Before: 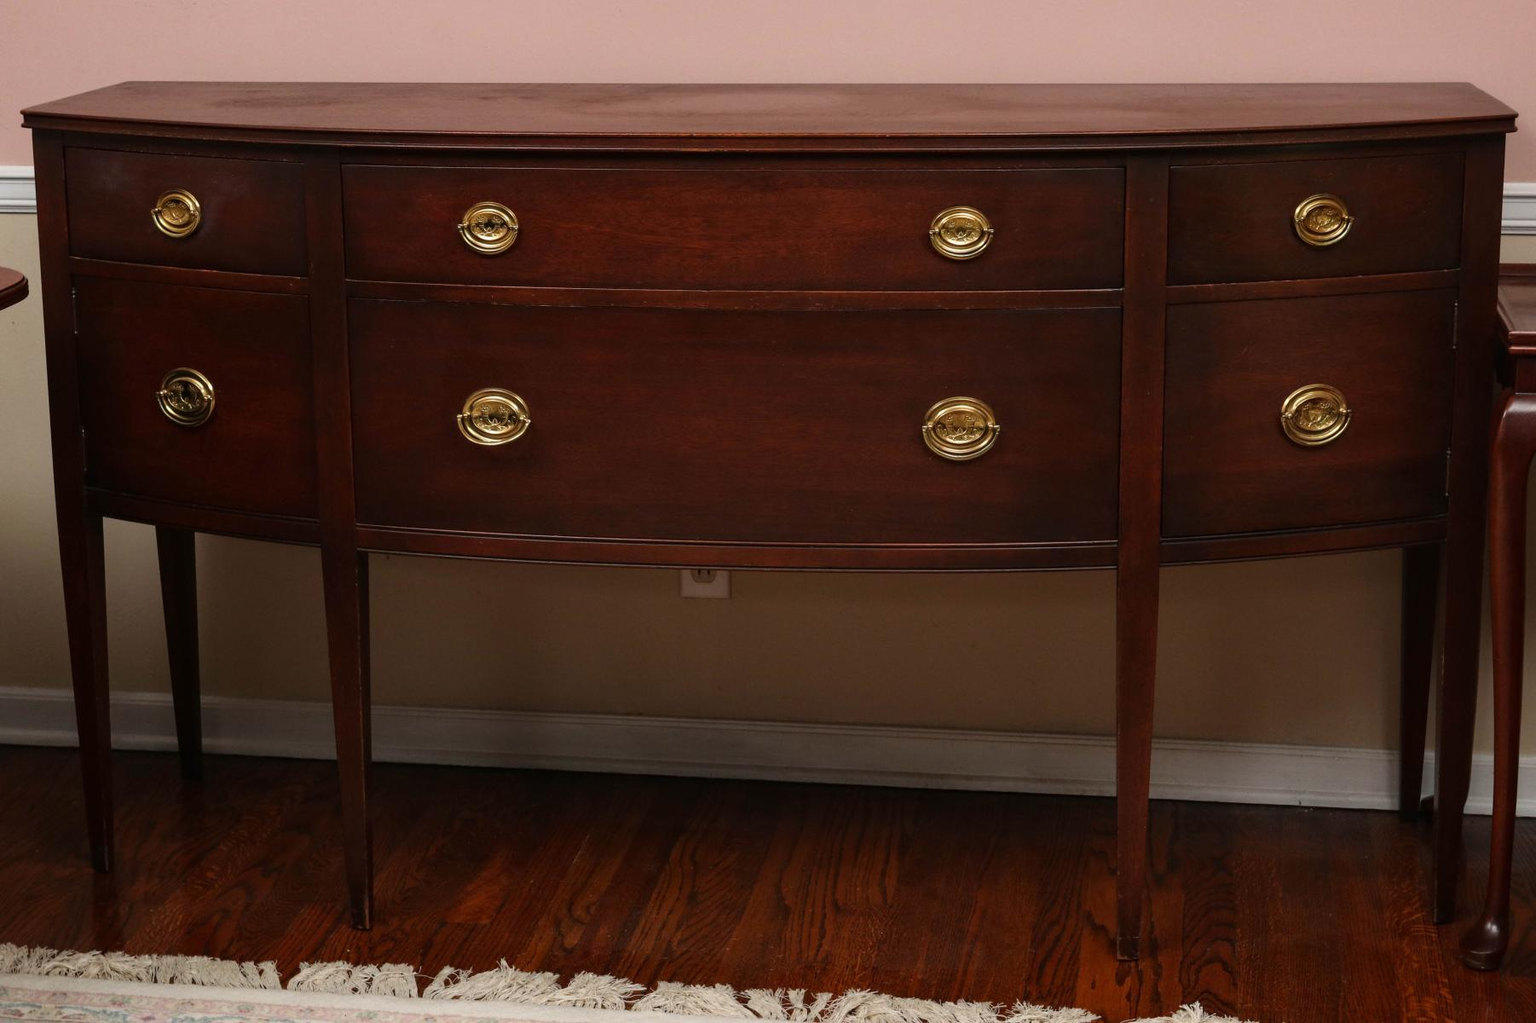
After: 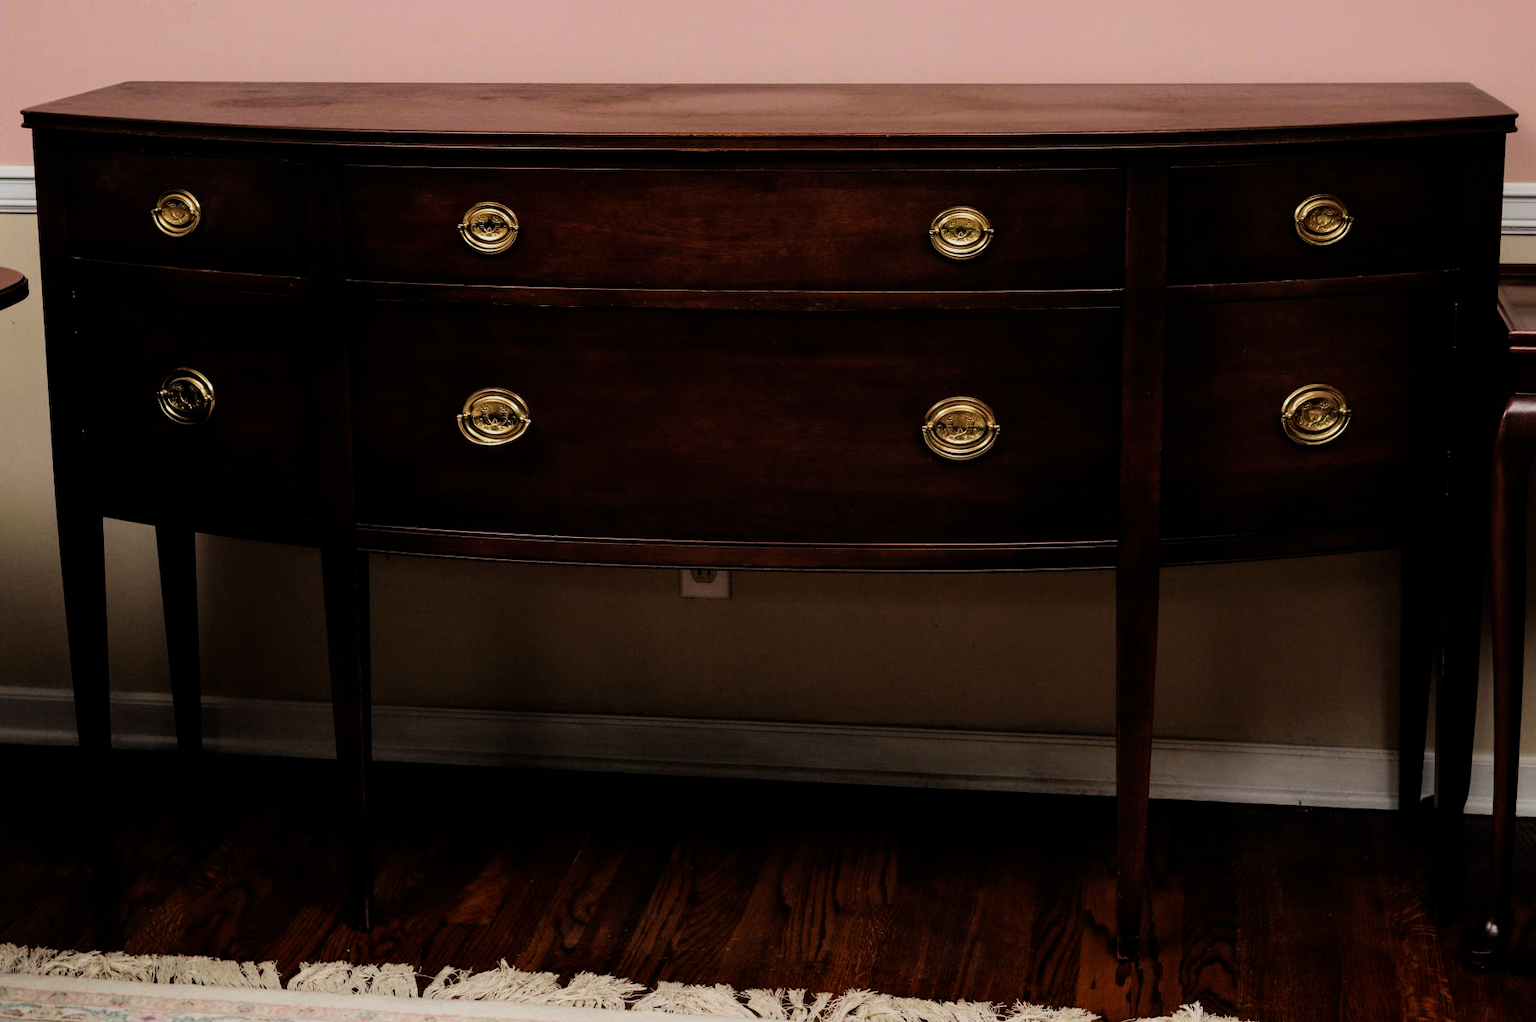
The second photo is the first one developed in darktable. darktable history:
velvia: on, module defaults
filmic rgb: black relative exposure -5 EV, hardness 2.88, contrast 1.3, highlights saturation mix -30%
